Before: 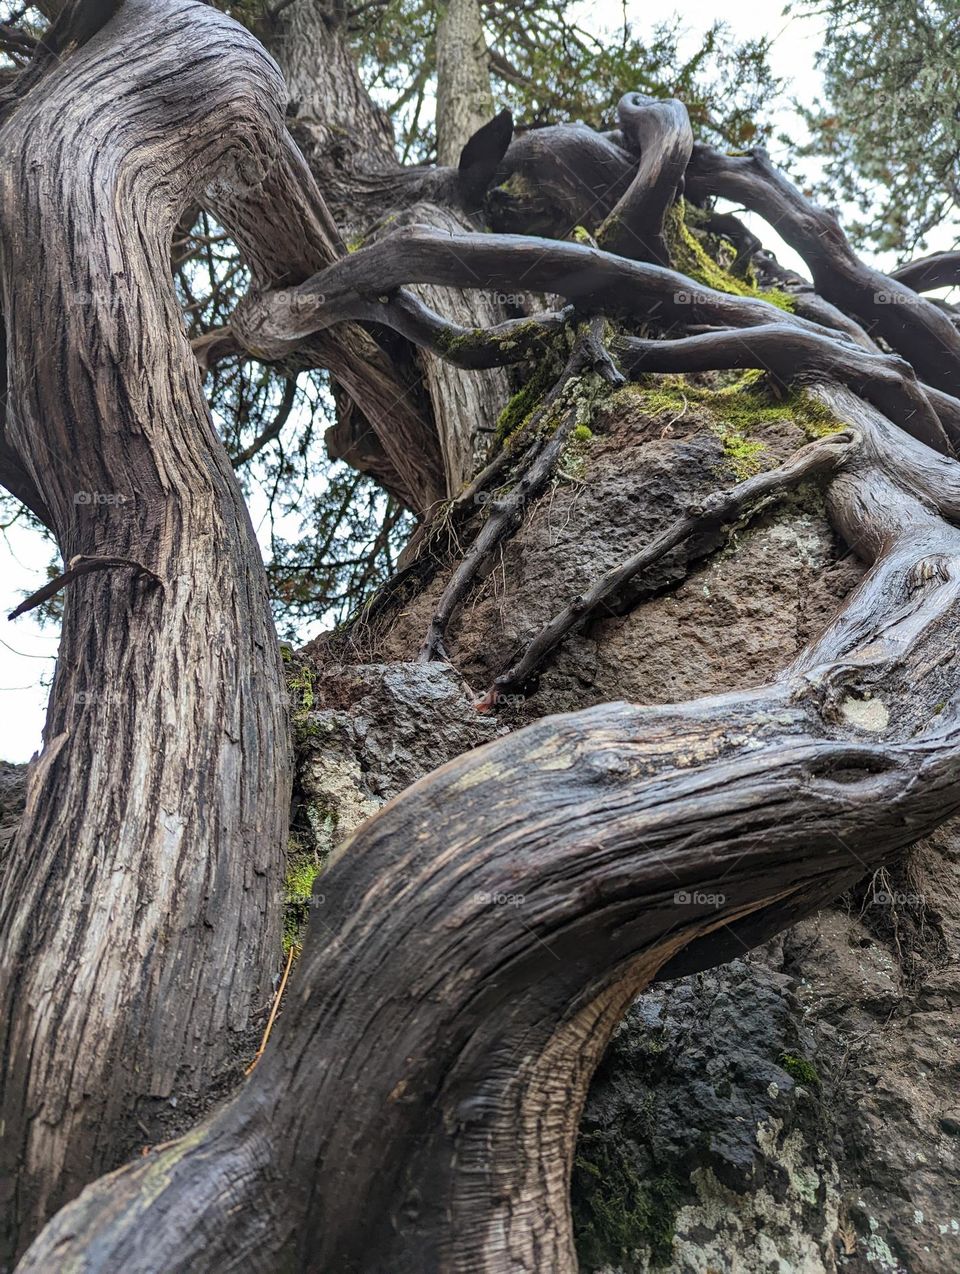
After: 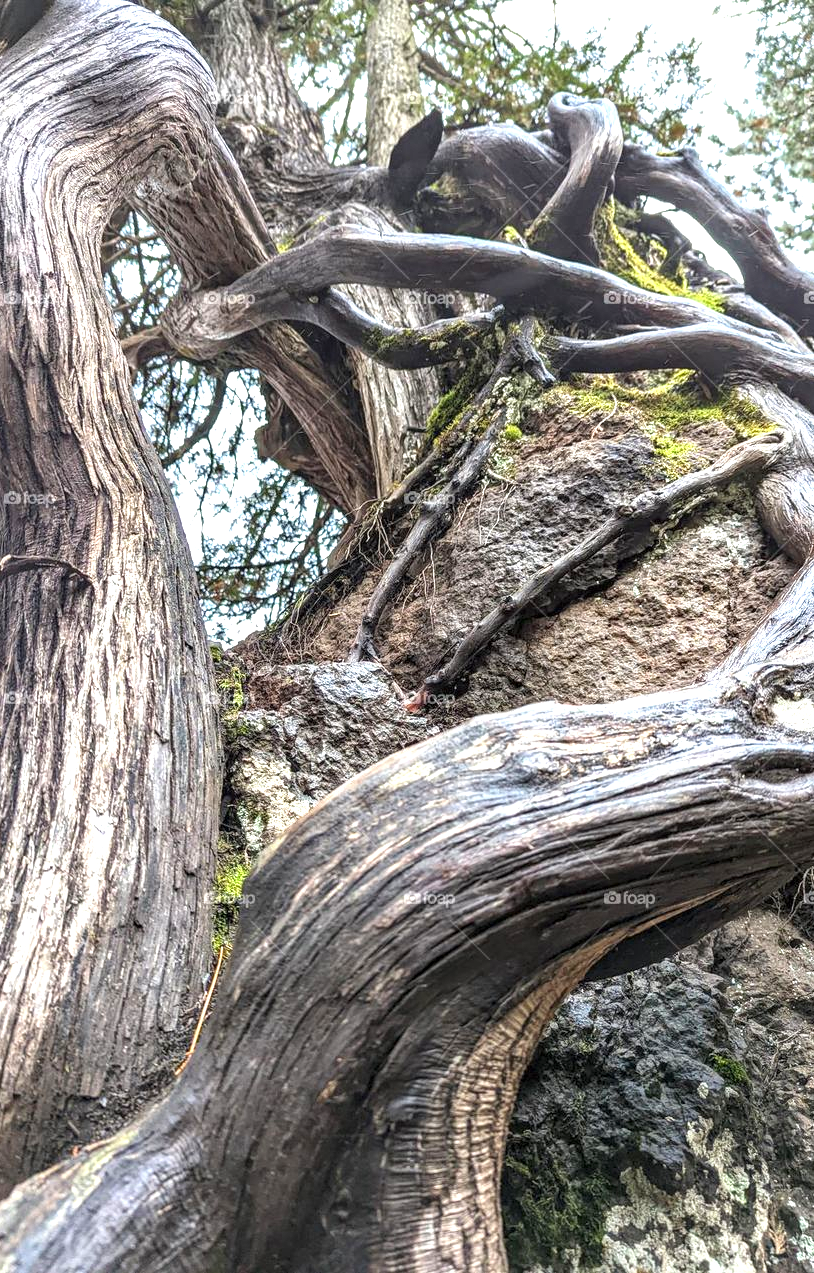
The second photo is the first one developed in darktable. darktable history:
crop: left 7.383%, right 7.806%
exposure: black level correction 0, exposure 1.102 EV, compensate highlight preservation false
local contrast: on, module defaults
